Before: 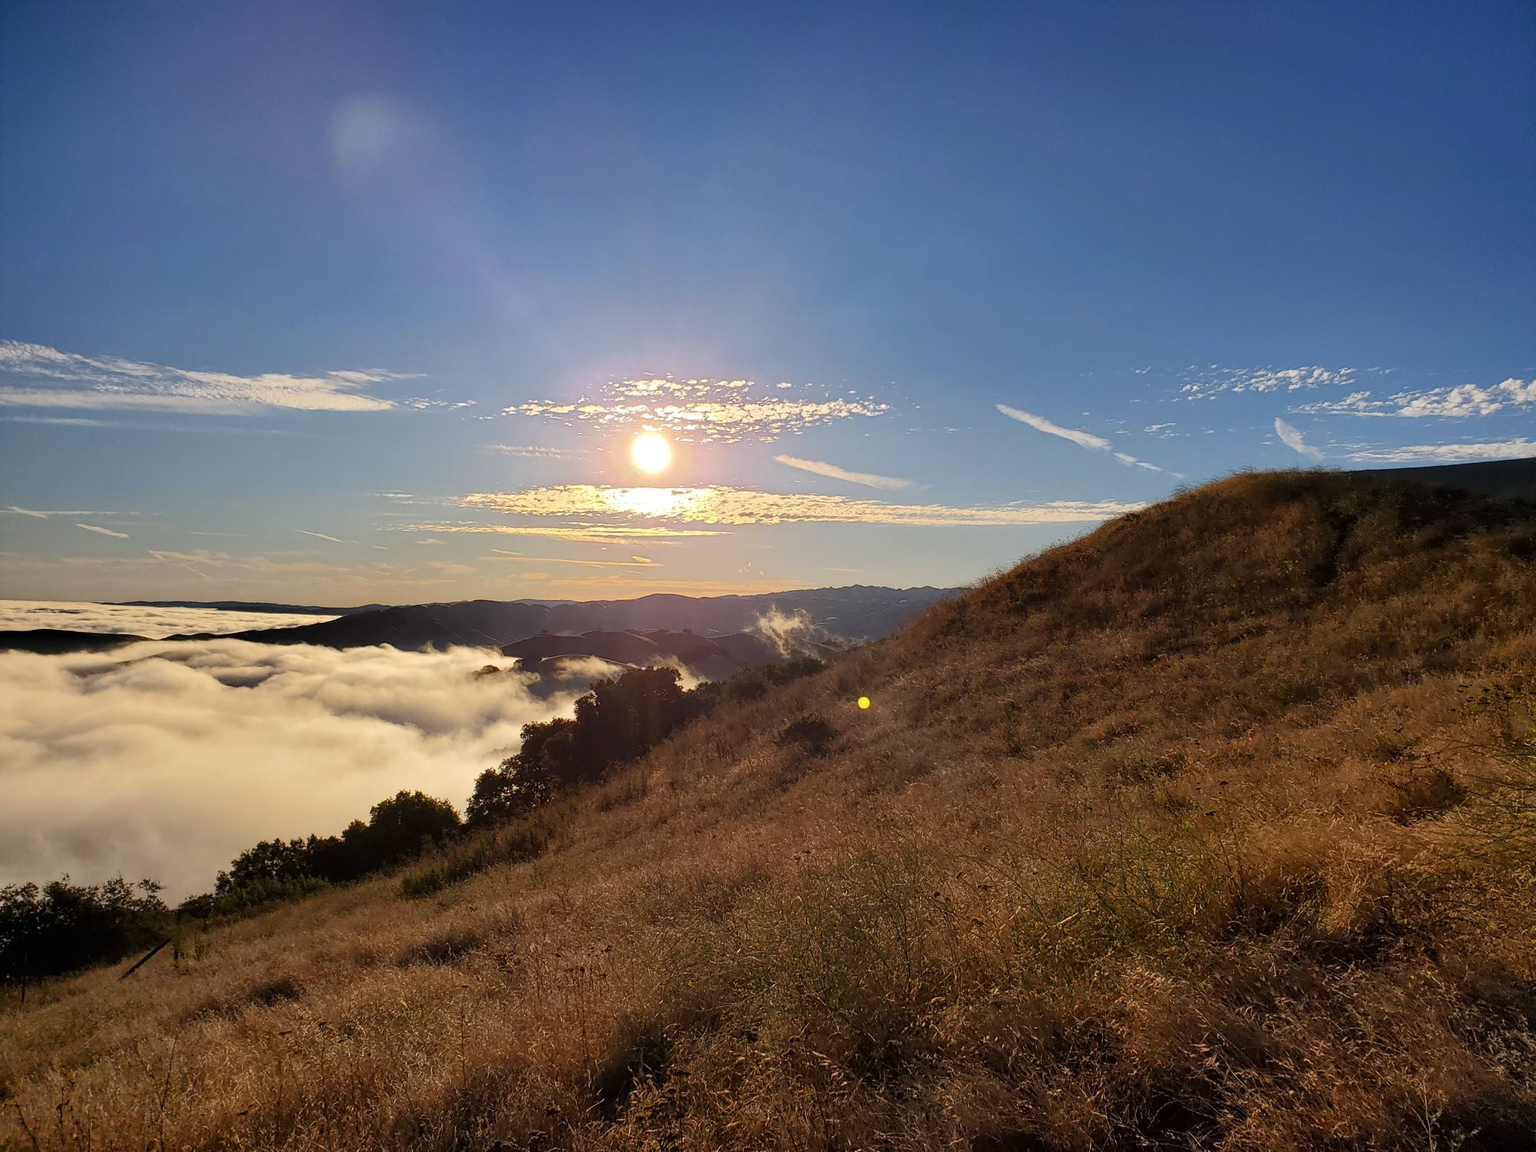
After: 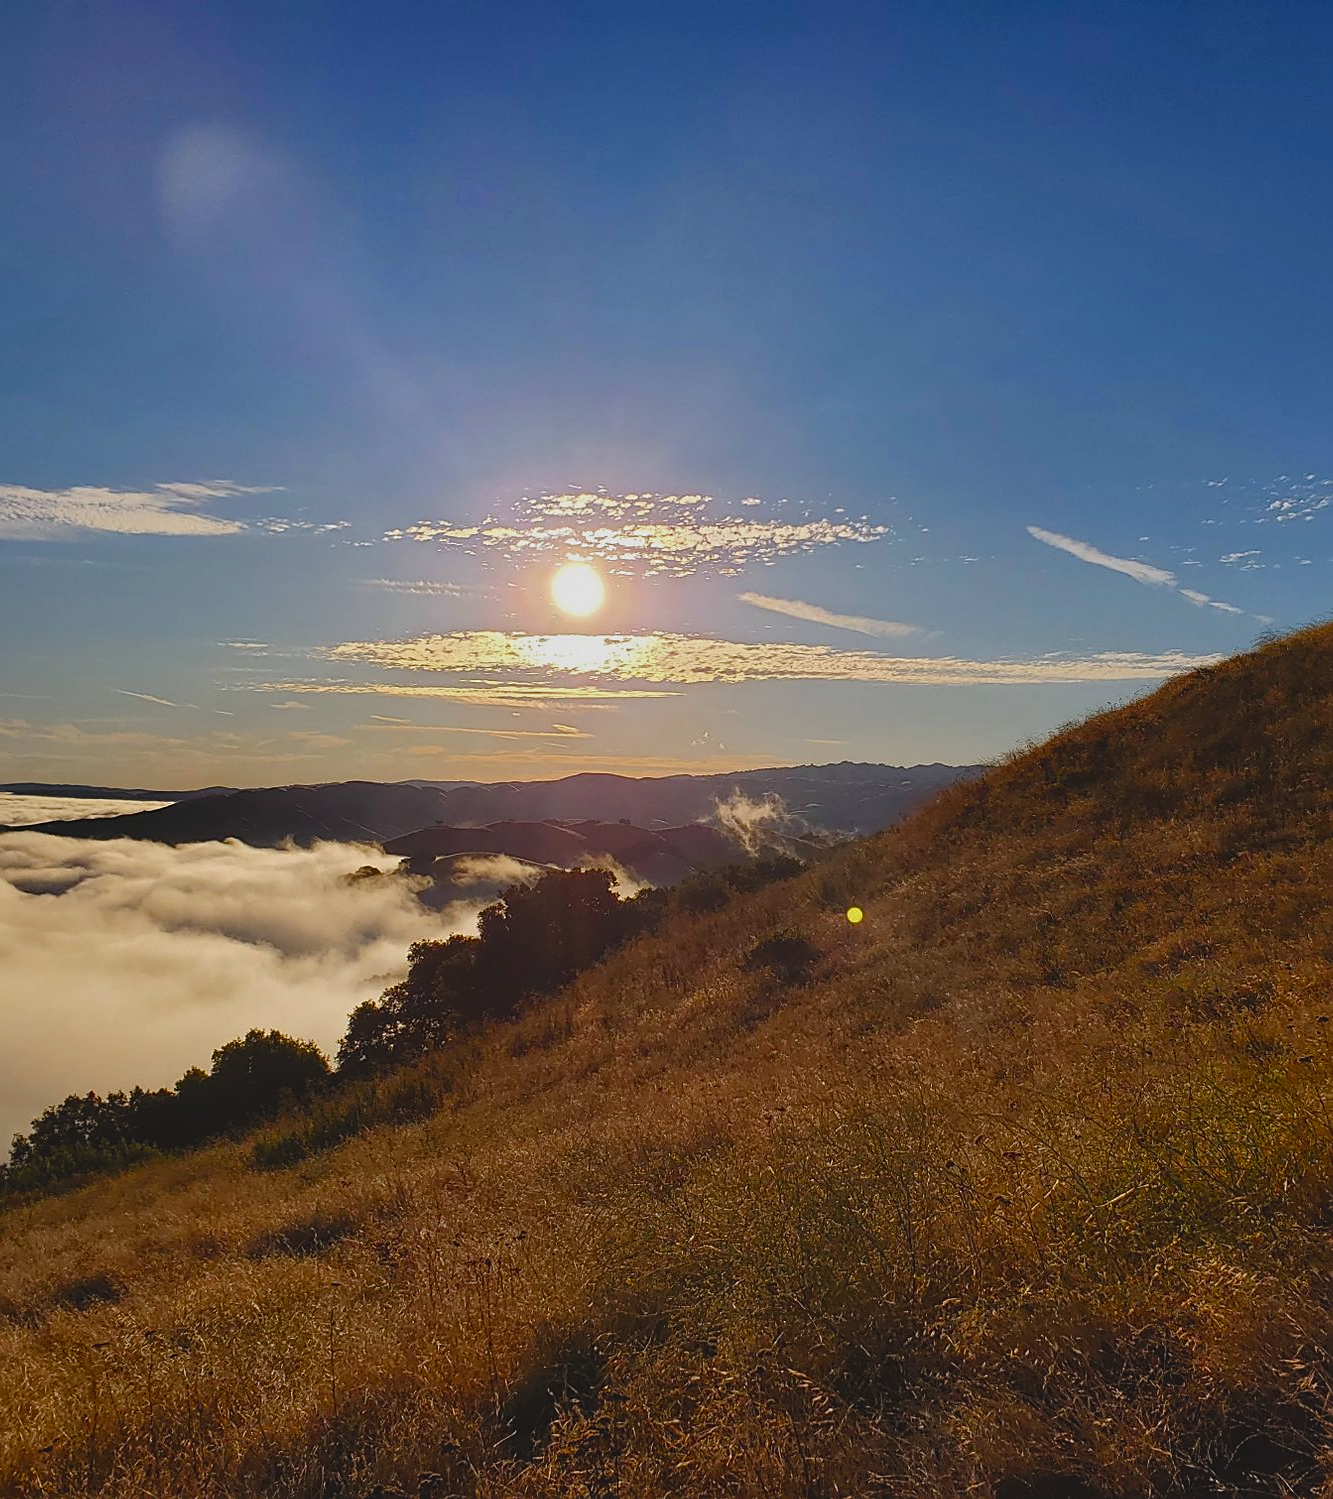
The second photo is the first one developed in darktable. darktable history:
local contrast: highlights 100%, shadows 100%, detail 120%, midtone range 0.2
exposure: black level correction -0.015, exposure -0.5 EV, compensate highlight preservation false
sharpen: on, module defaults
color balance rgb: perceptual saturation grading › global saturation 20%, perceptual saturation grading › highlights -25%, perceptual saturation grading › shadows 50%
crop and rotate: left 13.537%, right 19.796%
